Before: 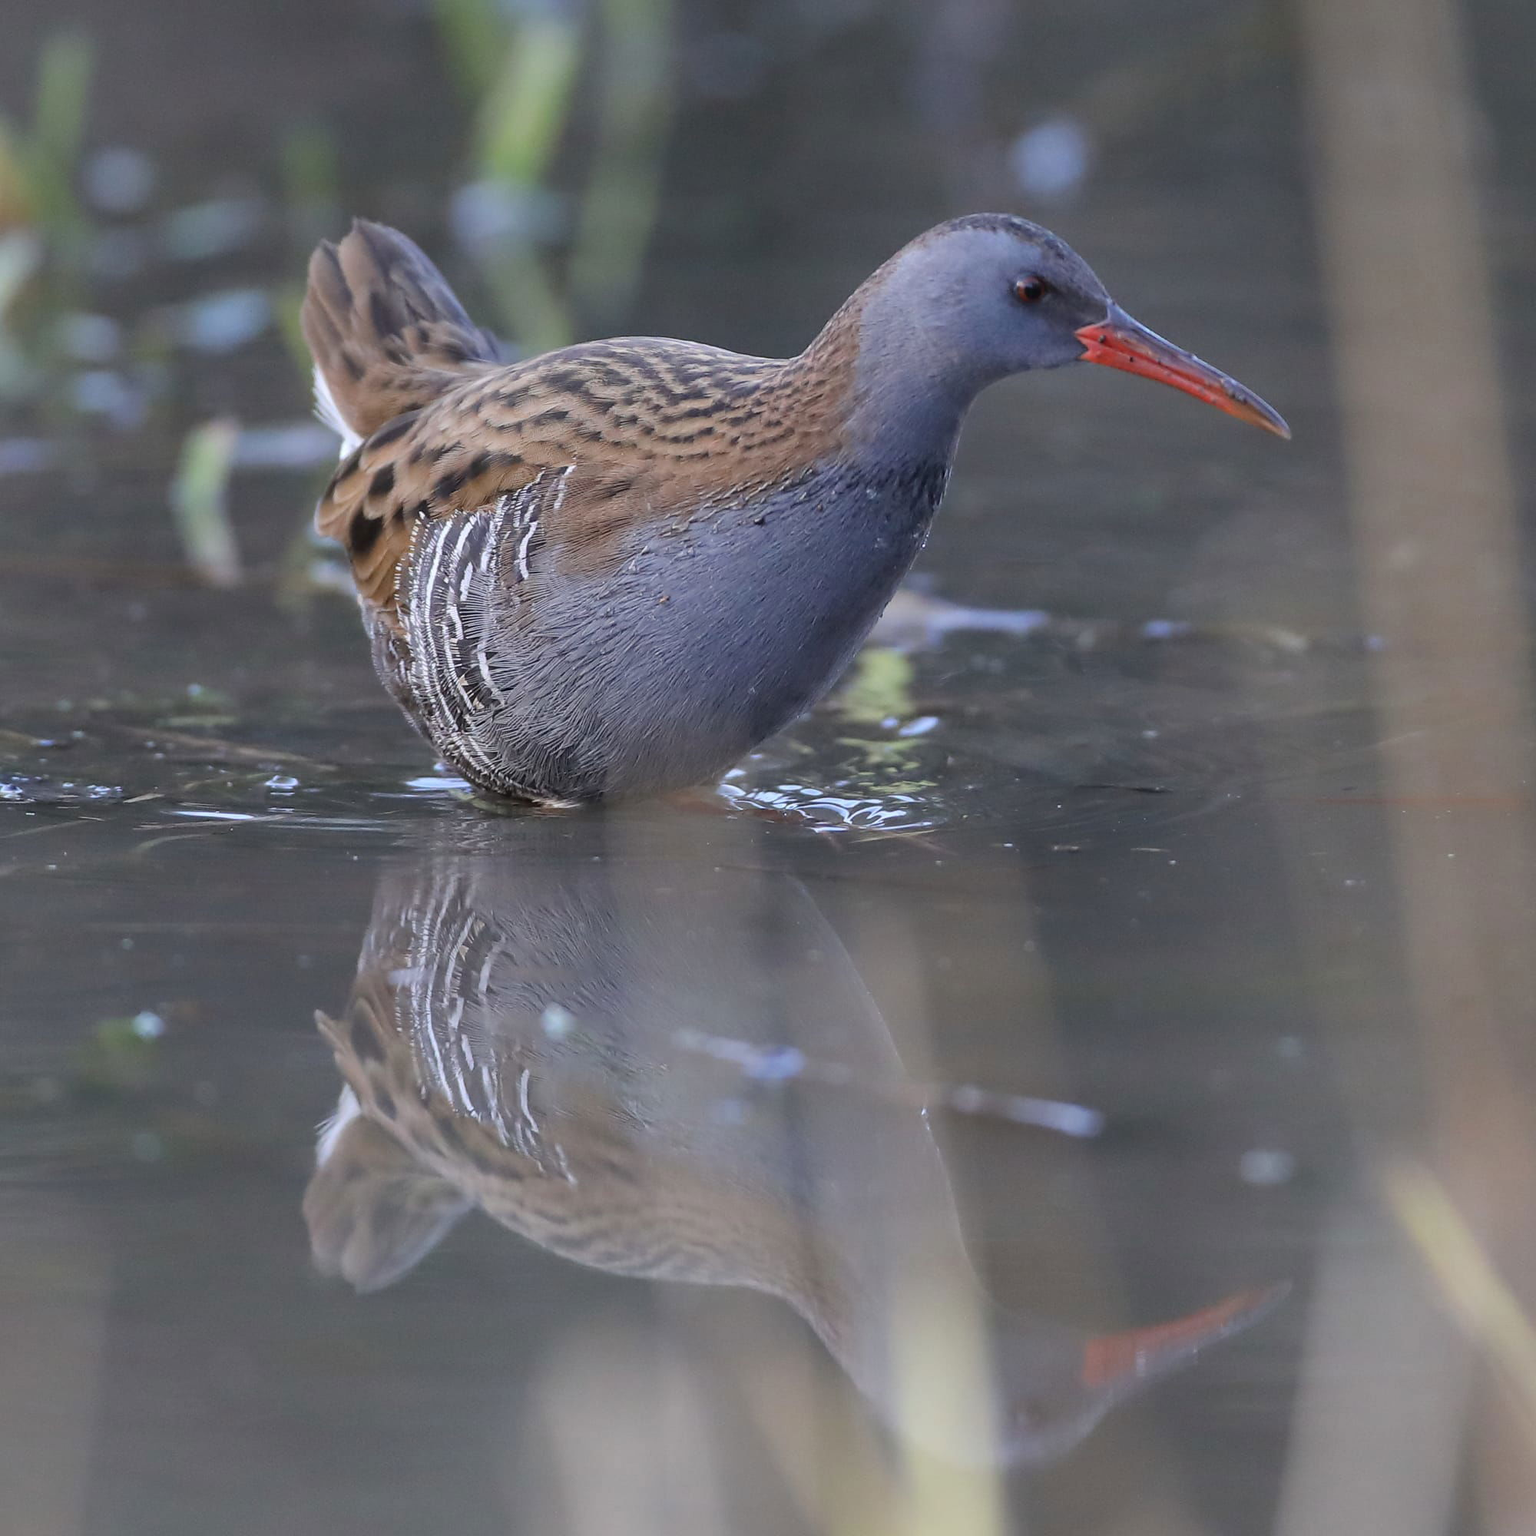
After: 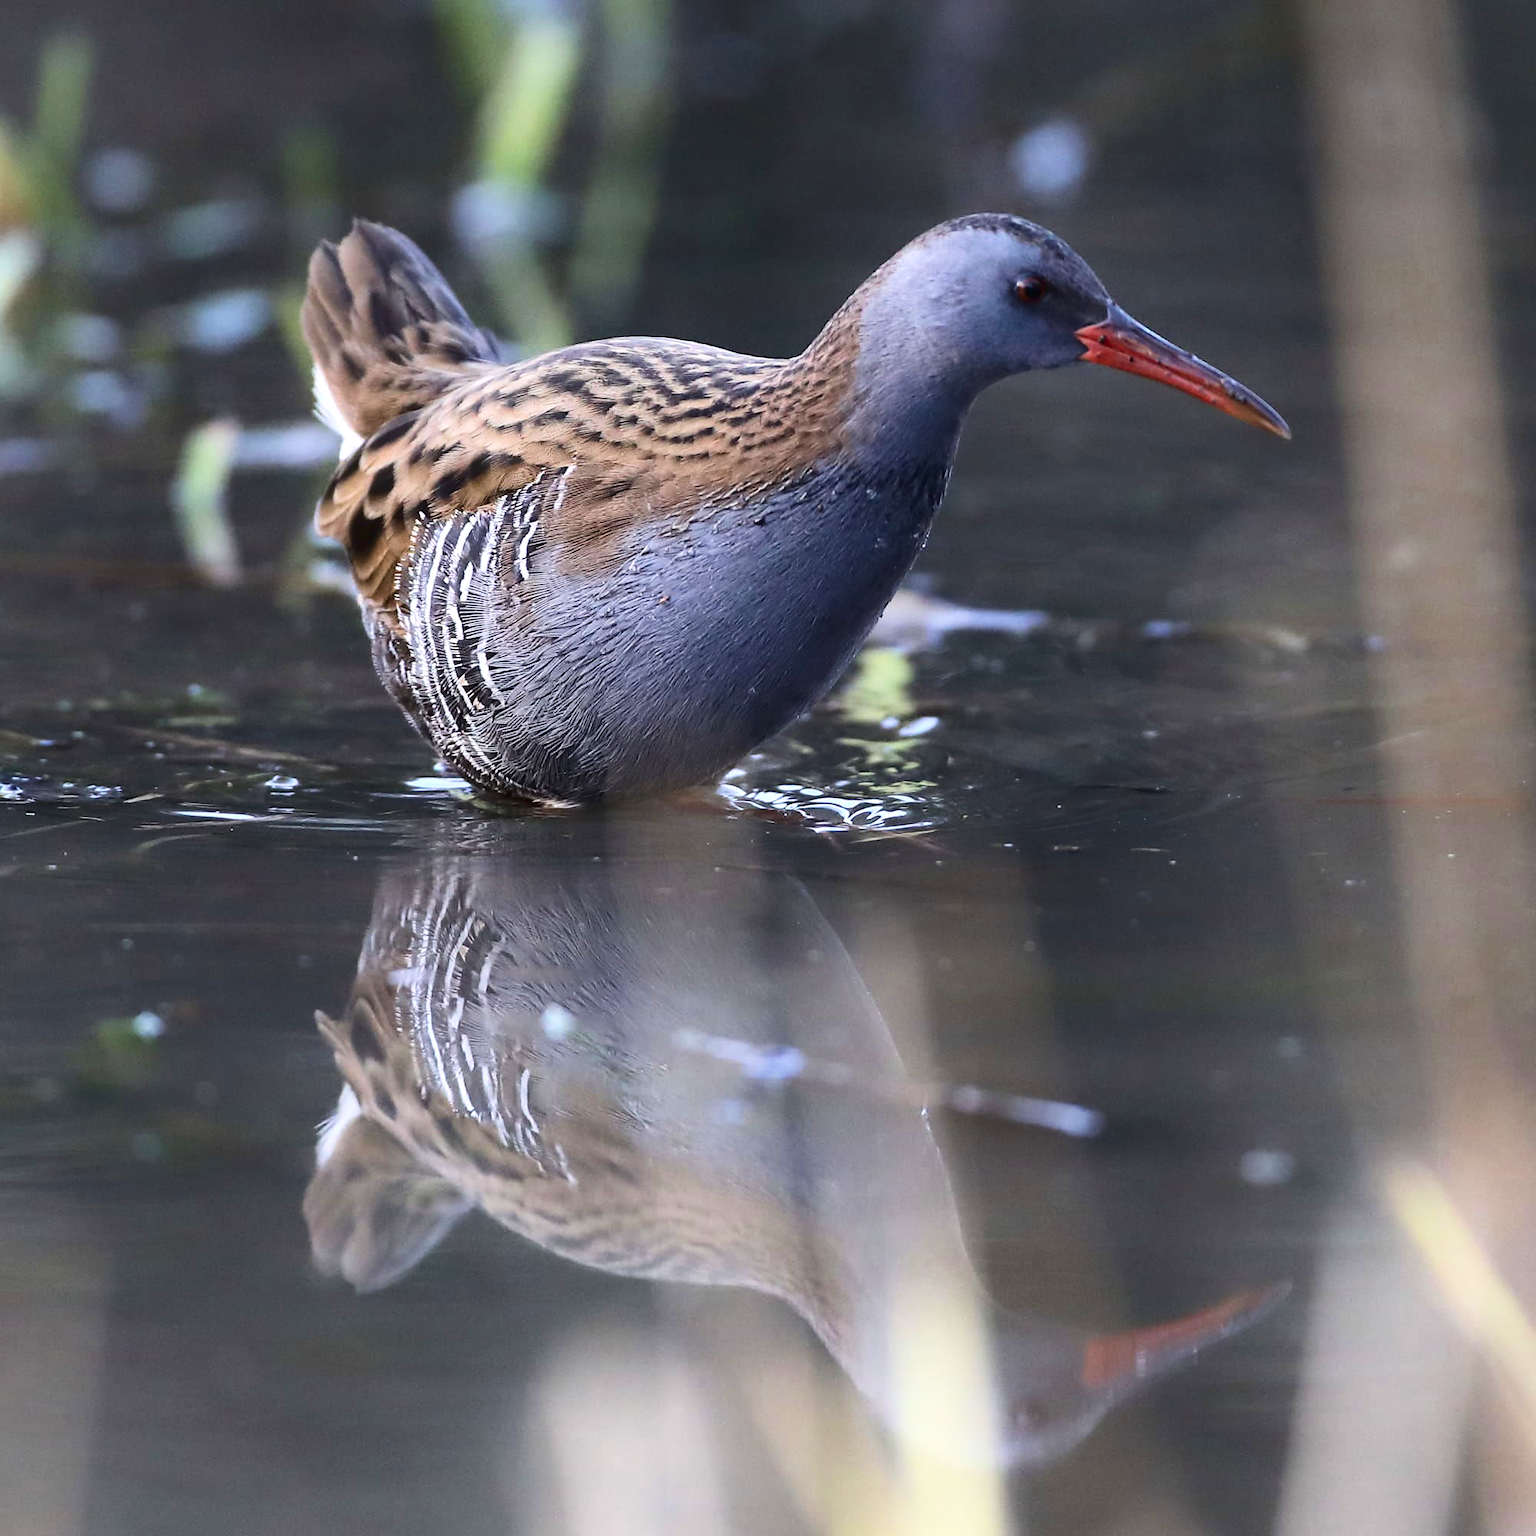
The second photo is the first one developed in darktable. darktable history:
velvia: on, module defaults
contrast brightness saturation: contrast 0.281
tone equalizer: -8 EV 0.001 EV, -7 EV -0.002 EV, -6 EV 0.003 EV, -5 EV -0.027 EV, -4 EV -0.141 EV, -3 EV -0.153 EV, -2 EV 0.265 EV, -1 EV 0.701 EV, +0 EV 0.497 EV, mask exposure compensation -0.494 EV
